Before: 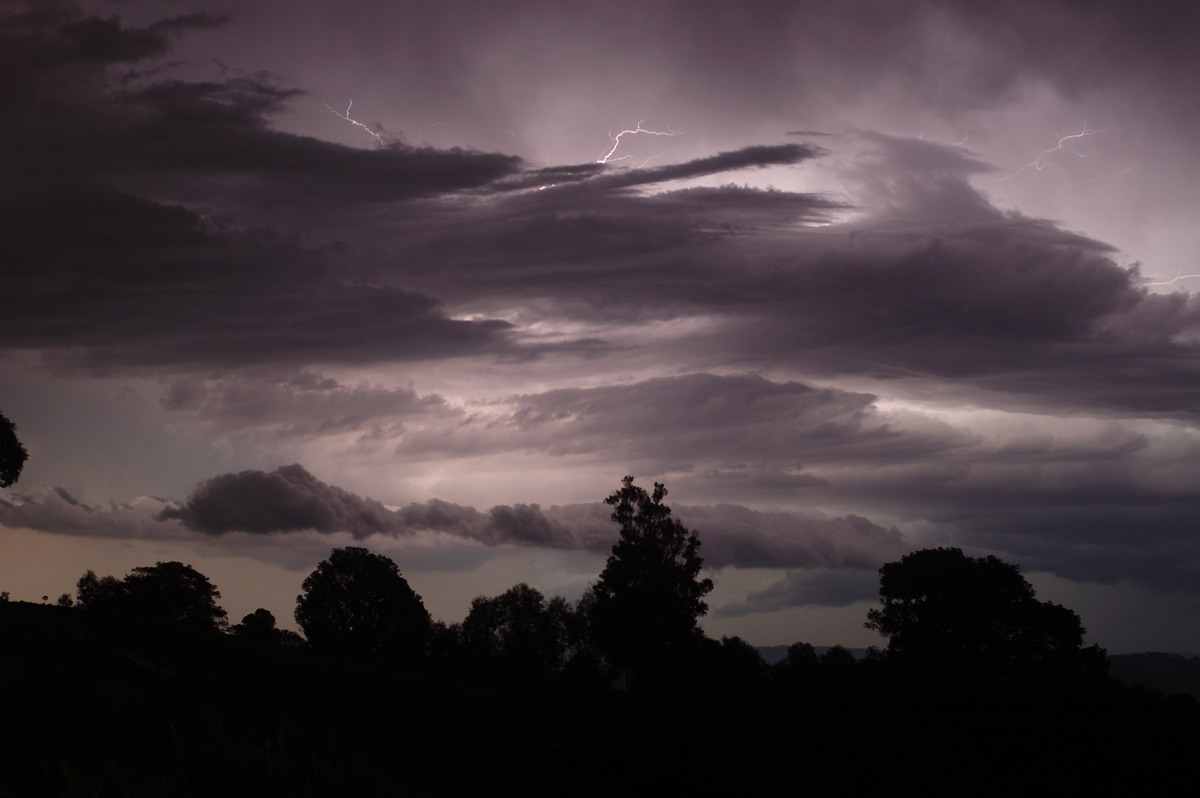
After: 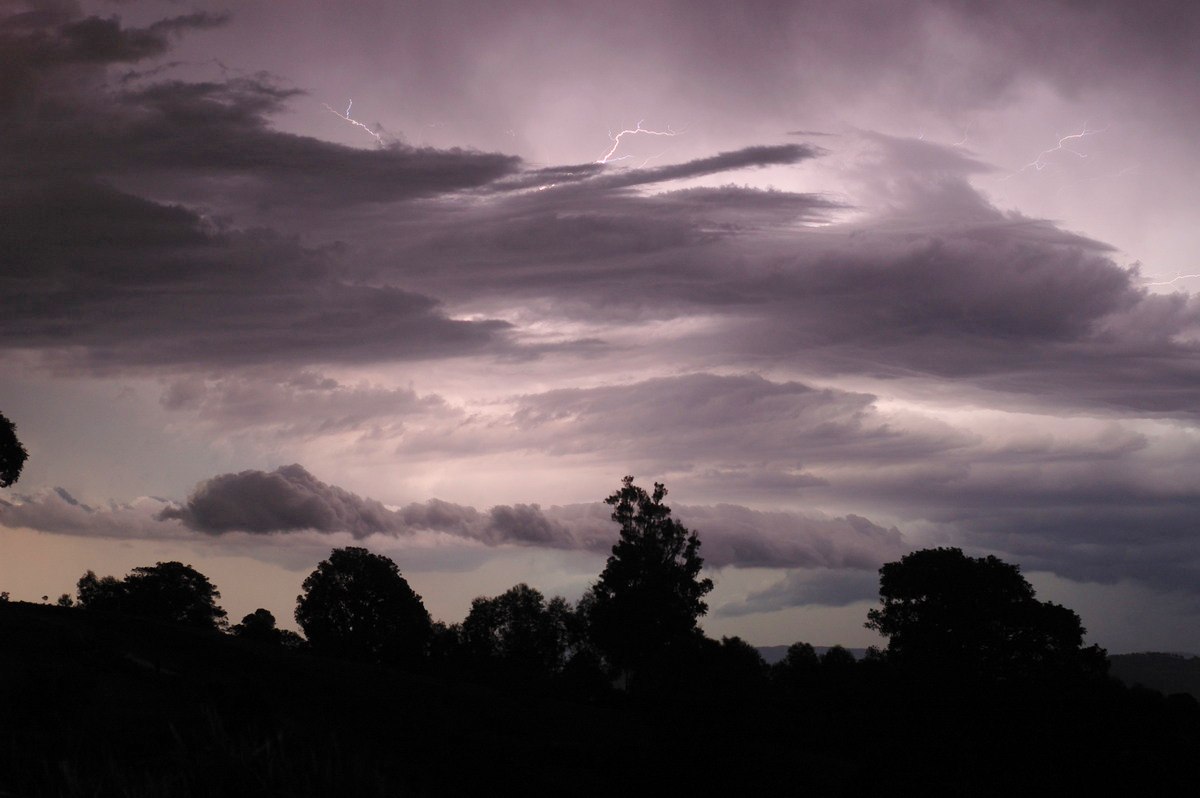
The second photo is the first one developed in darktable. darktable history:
contrast brightness saturation: contrast 0.098, brightness 0.302, saturation 0.139
